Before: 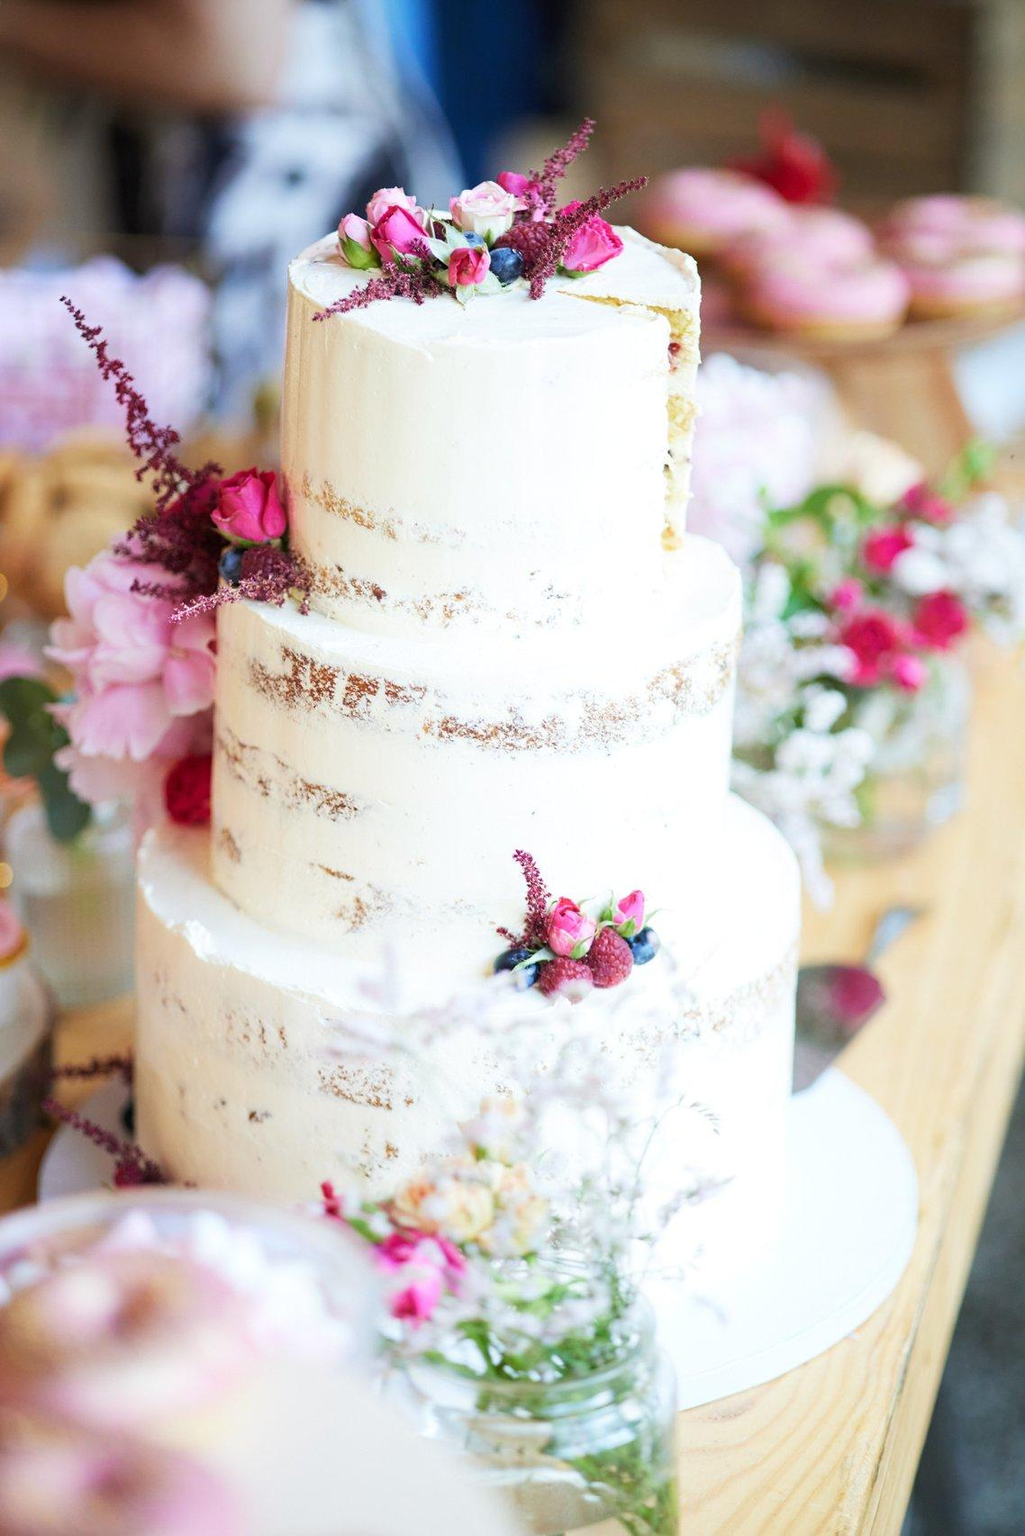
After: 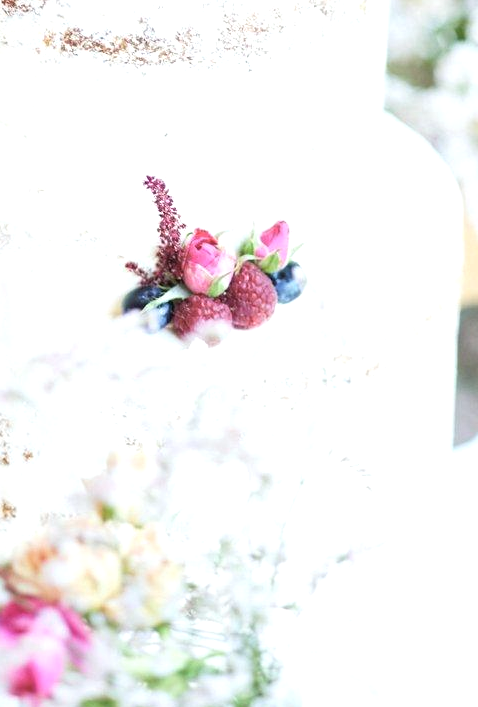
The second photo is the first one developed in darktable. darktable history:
color correction: highlights b* 0.002, saturation 0.82
crop: left 37.442%, top 45.071%, right 20.488%, bottom 13.47%
exposure: exposure 0.296 EV, compensate exposure bias true, compensate highlight preservation false
